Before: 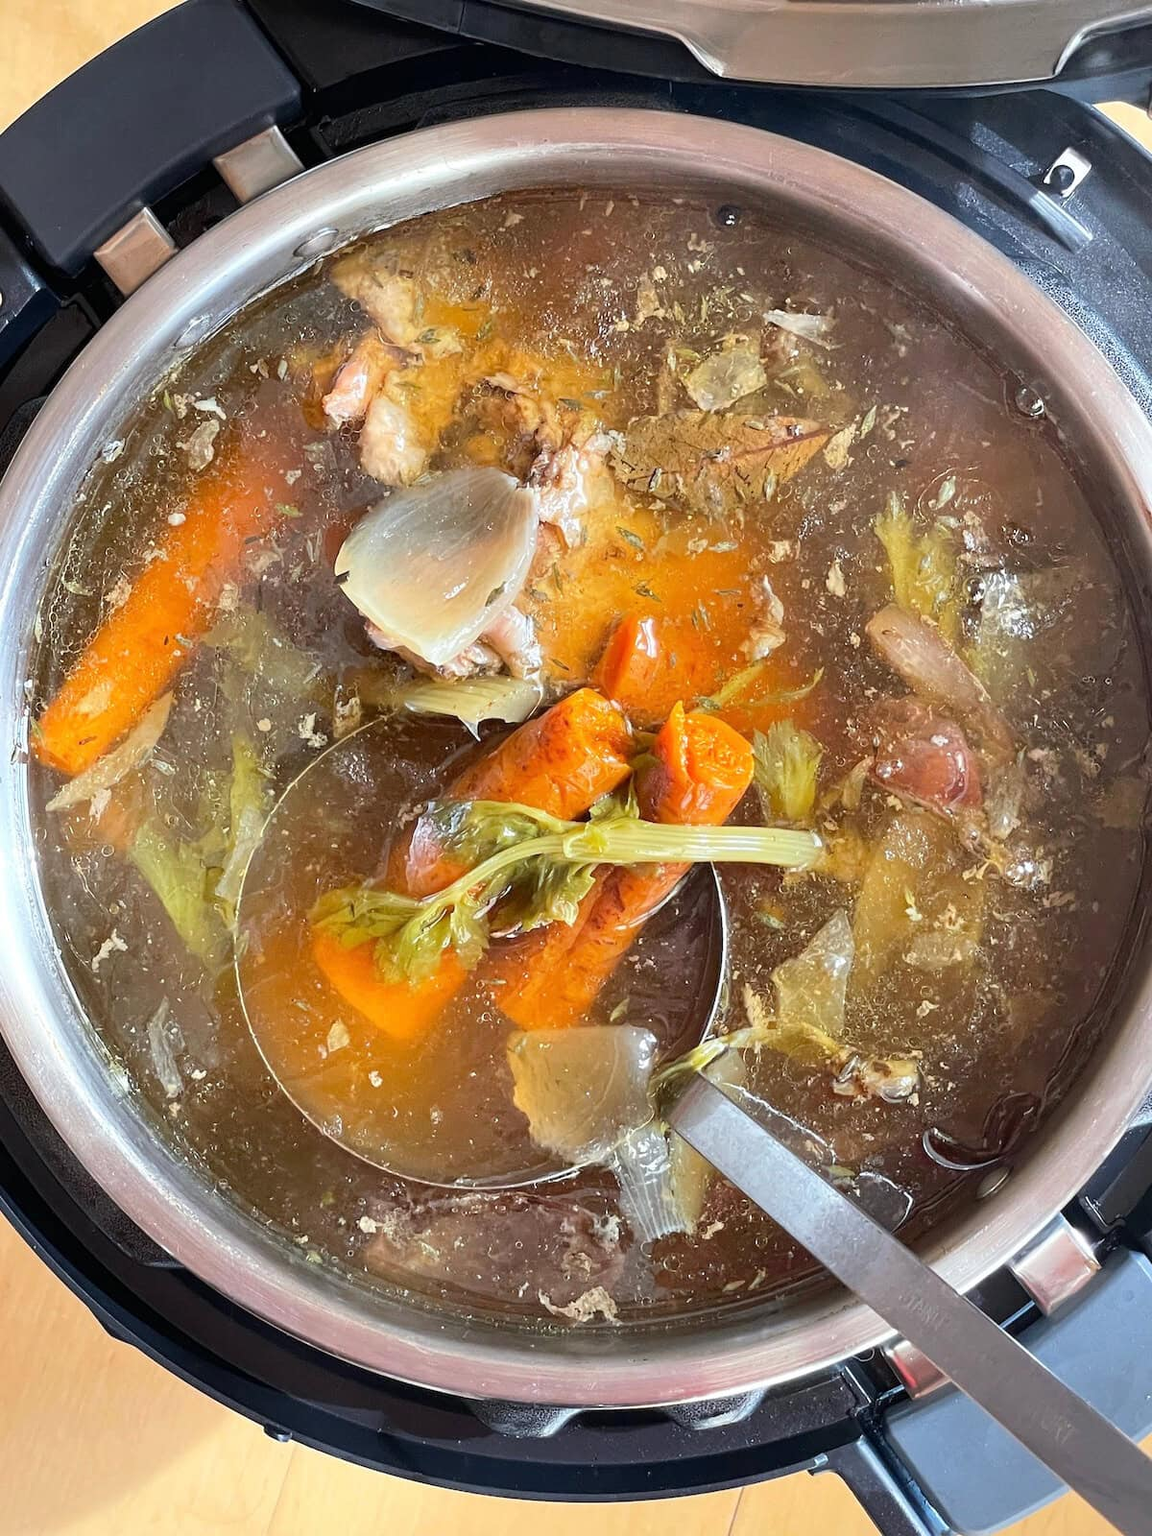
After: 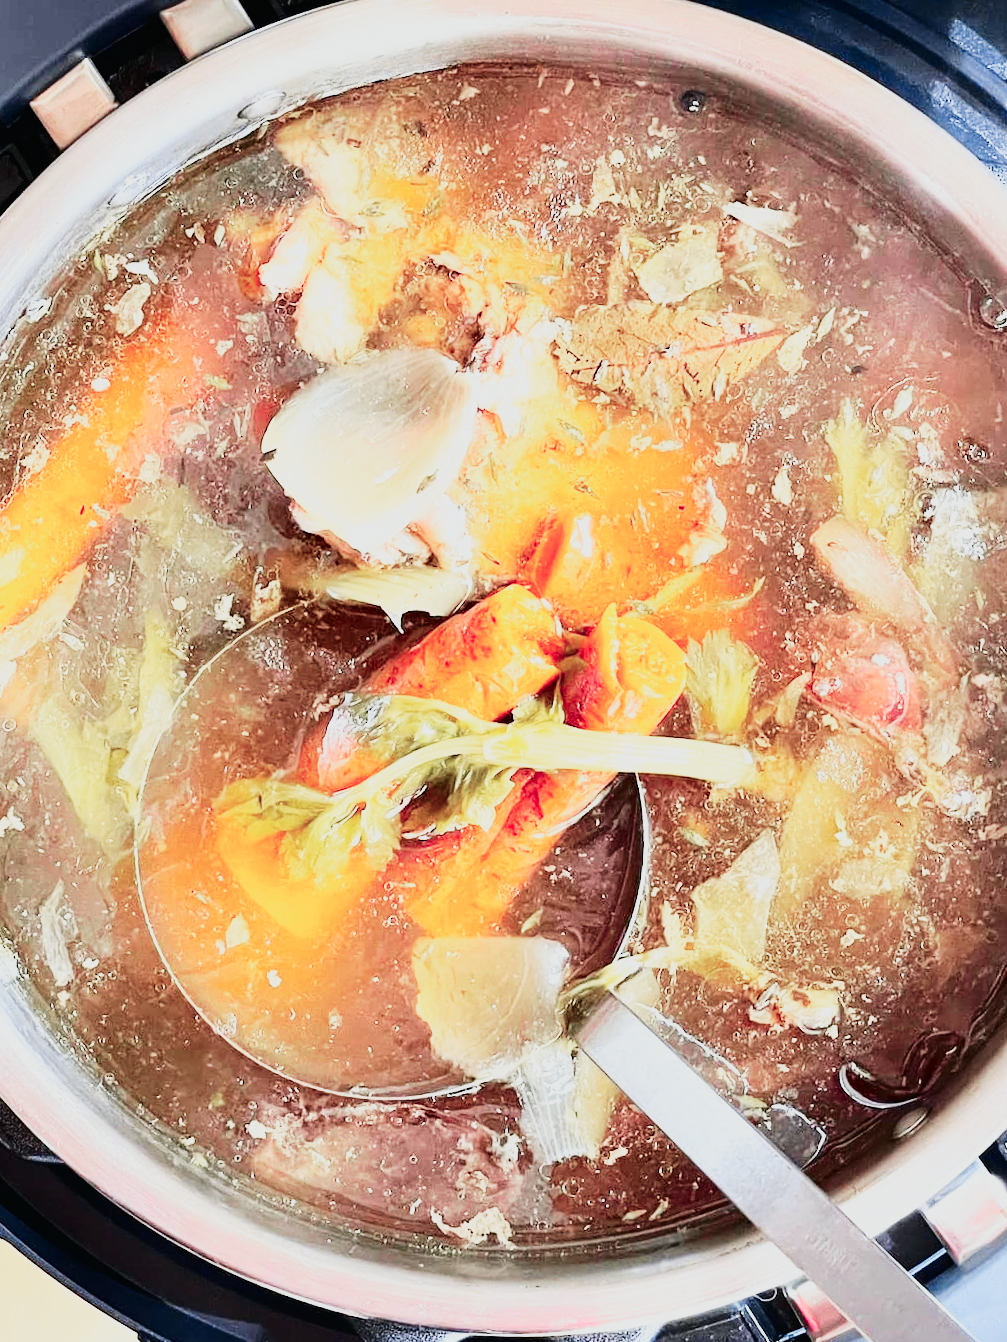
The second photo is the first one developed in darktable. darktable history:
crop and rotate: angle -3.27°, left 5.211%, top 5.211%, right 4.607%, bottom 4.607%
tone curve: curves: ch0 [(0, 0.009) (0.105, 0.069) (0.195, 0.154) (0.289, 0.278) (0.384, 0.391) (0.513, 0.53) (0.66, 0.667) (0.895, 0.863) (1, 0.919)]; ch1 [(0, 0) (0.161, 0.092) (0.35, 0.33) (0.403, 0.395) (0.456, 0.469) (0.502, 0.499) (0.519, 0.514) (0.576, 0.587) (0.642, 0.645) (0.701, 0.742) (1, 0.942)]; ch2 [(0, 0) (0.371, 0.362) (0.437, 0.437) (0.501, 0.5) (0.53, 0.528) (0.569, 0.551) (0.619, 0.58) (0.883, 0.752) (1, 0.929)], color space Lab, independent channels, preserve colors none
base curve: curves: ch0 [(0, 0) (0.007, 0.004) (0.027, 0.03) (0.046, 0.07) (0.207, 0.54) (0.442, 0.872) (0.673, 0.972) (1, 1)], preserve colors none
